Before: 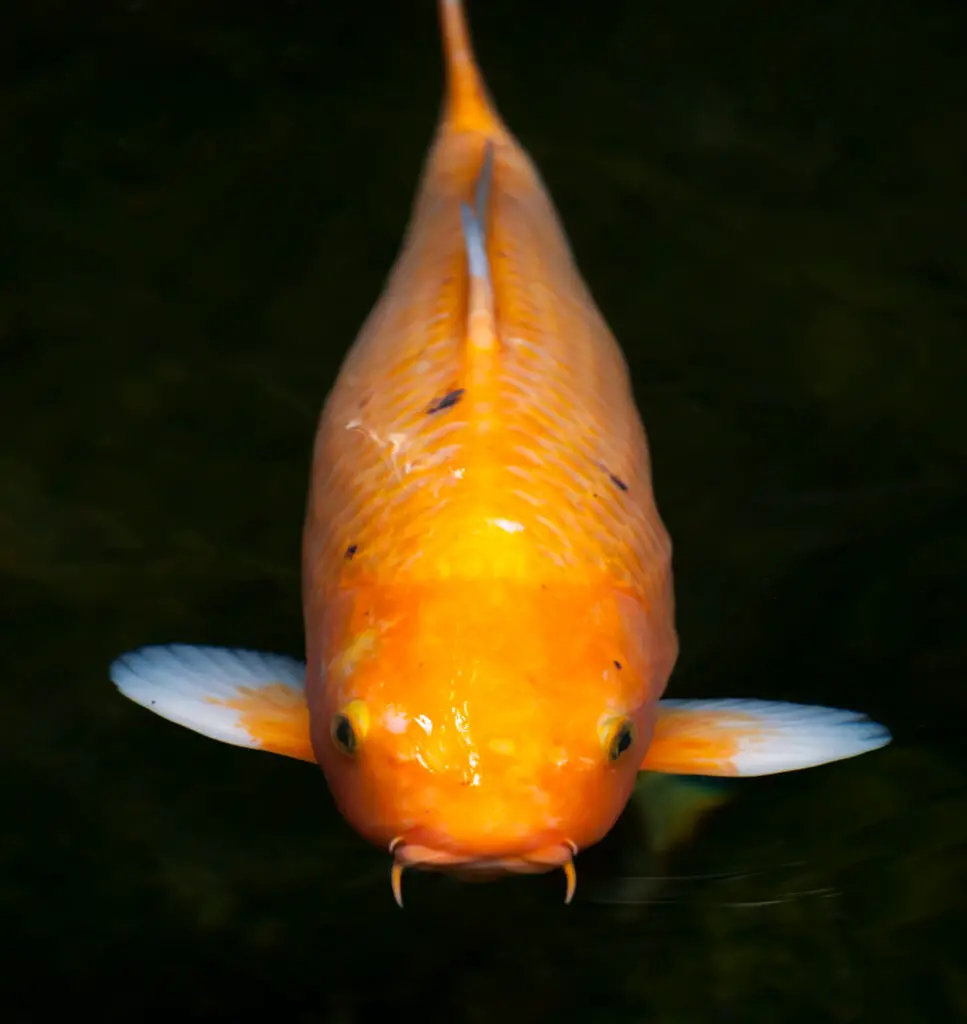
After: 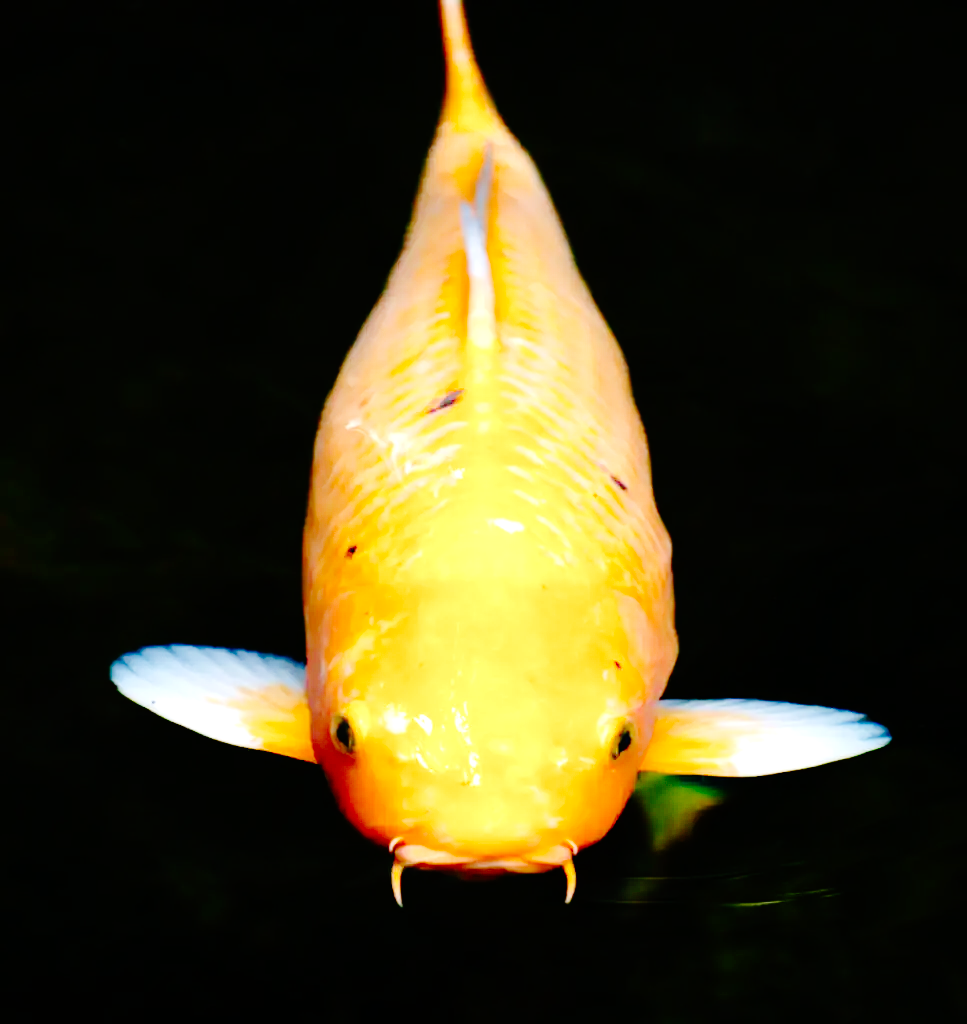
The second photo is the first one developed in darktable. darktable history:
exposure: black level correction 0, exposure 1.2 EV, compensate exposure bias true, compensate highlight preservation false
base curve: curves: ch0 [(0, 0) (0.036, 0.01) (0.123, 0.254) (0.258, 0.504) (0.507, 0.748) (1, 1)], preserve colors none
